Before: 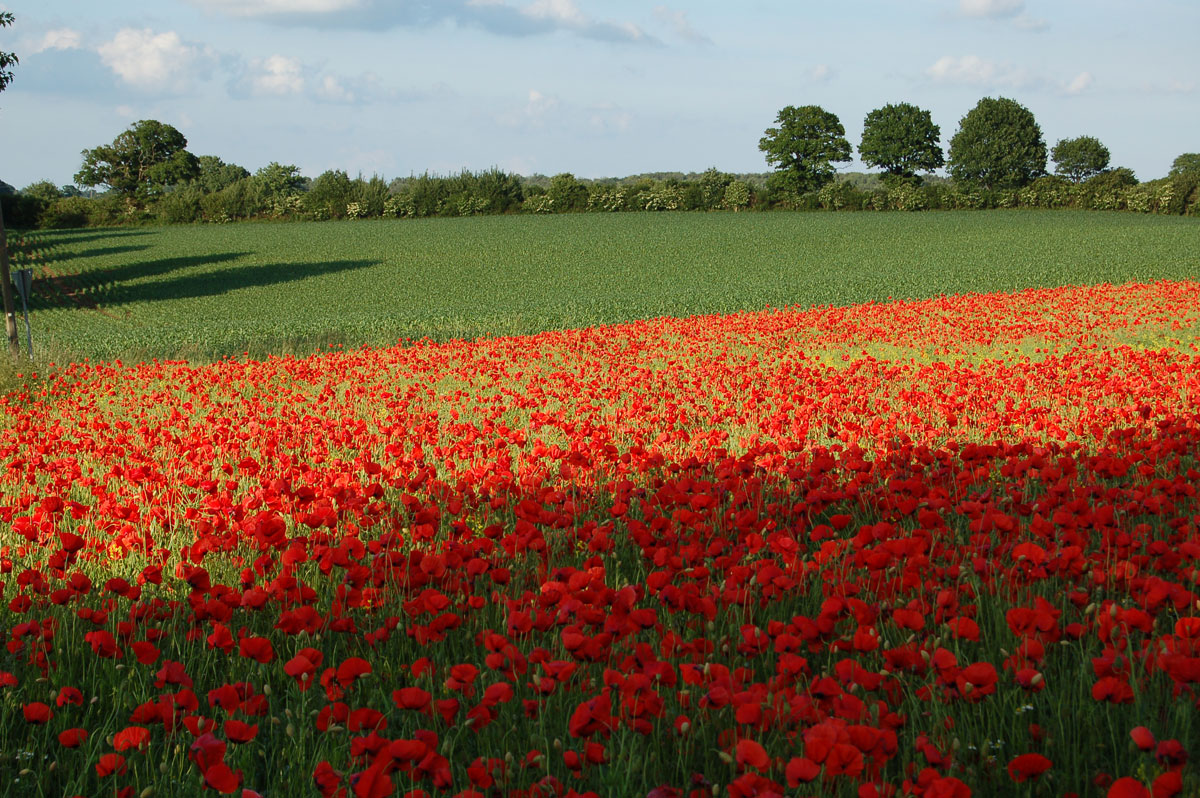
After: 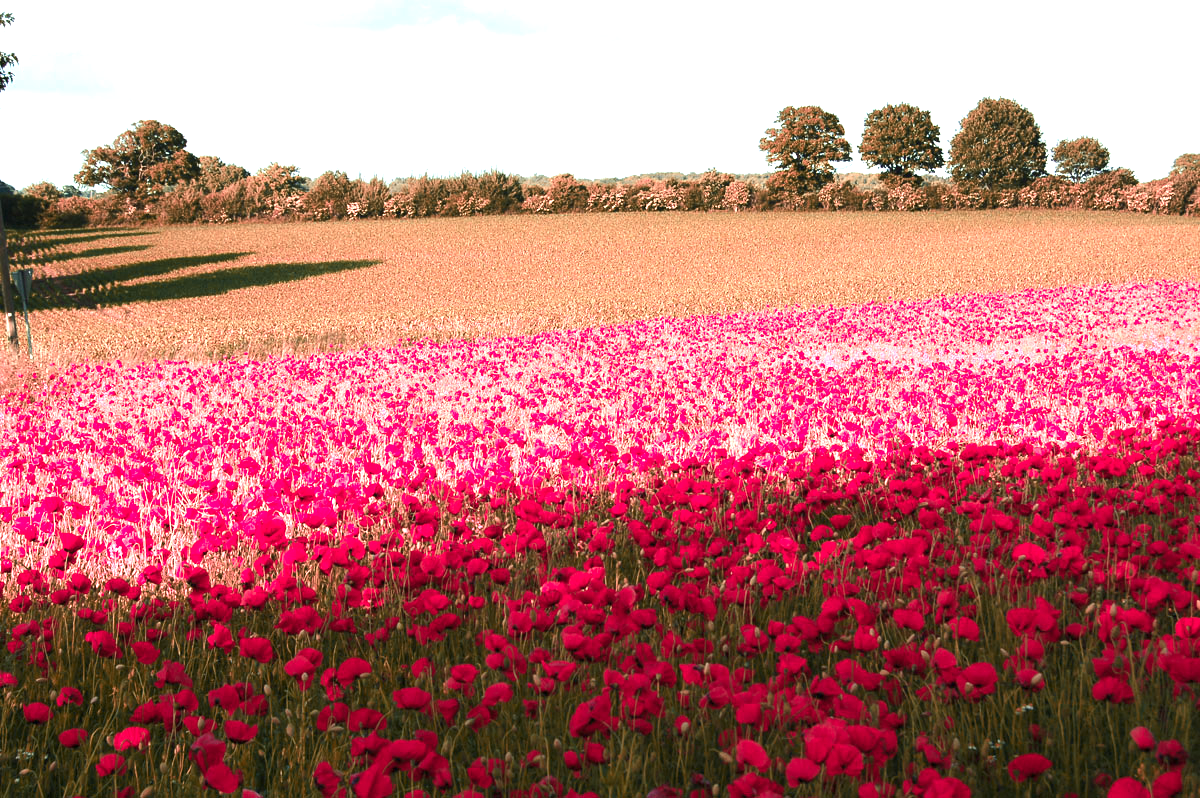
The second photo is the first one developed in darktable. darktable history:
exposure: exposure 1 EV, compensate highlight preservation false
tone equalizer: -8 EV 0.001 EV, -7 EV -0.002 EV, -6 EV 0.003 EV, -5 EV -0.039 EV, -4 EV -0.09 EV, -3 EV -0.154 EV, -2 EV 0.232 EV, -1 EV 0.706 EV, +0 EV 0.491 EV
contrast brightness saturation: saturation -0.064
color zones: curves: ch2 [(0, 0.488) (0.143, 0.417) (0.286, 0.212) (0.429, 0.179) (0.571, 0.154) (0.714, 0.415) (0.857, 0.495) (1, 0.488)]
